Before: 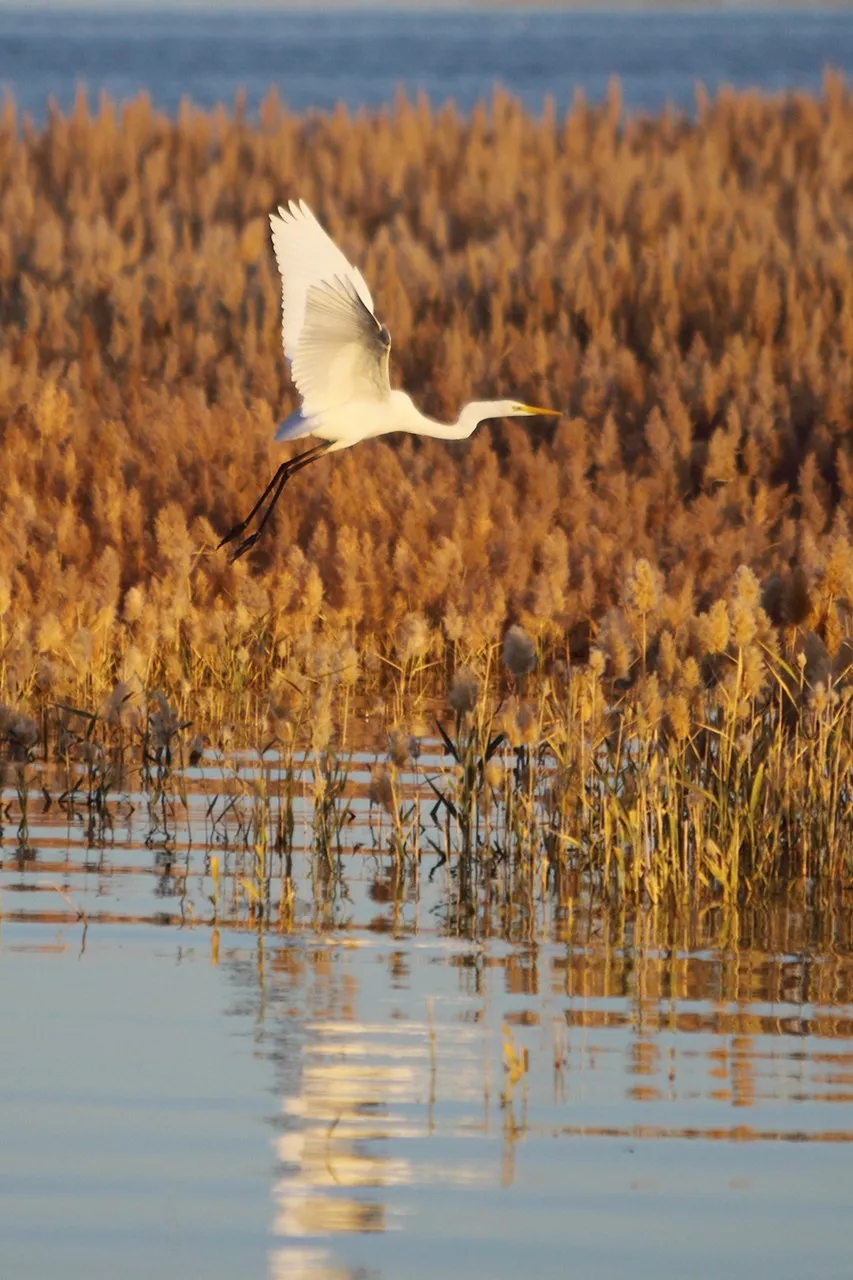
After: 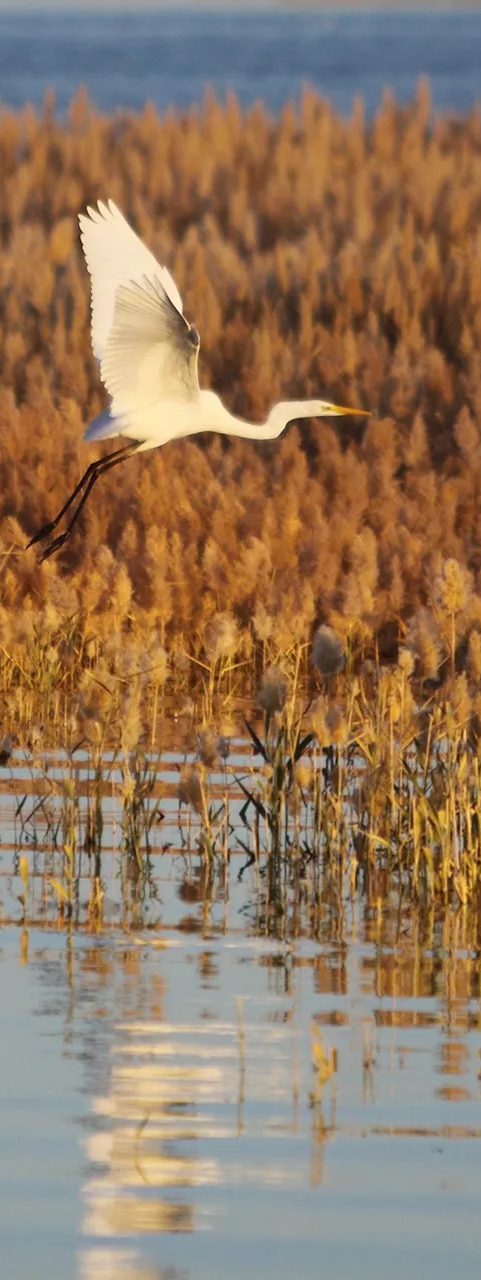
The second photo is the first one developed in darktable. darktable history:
crop and rotate: left 22.482%, right 21.044%
